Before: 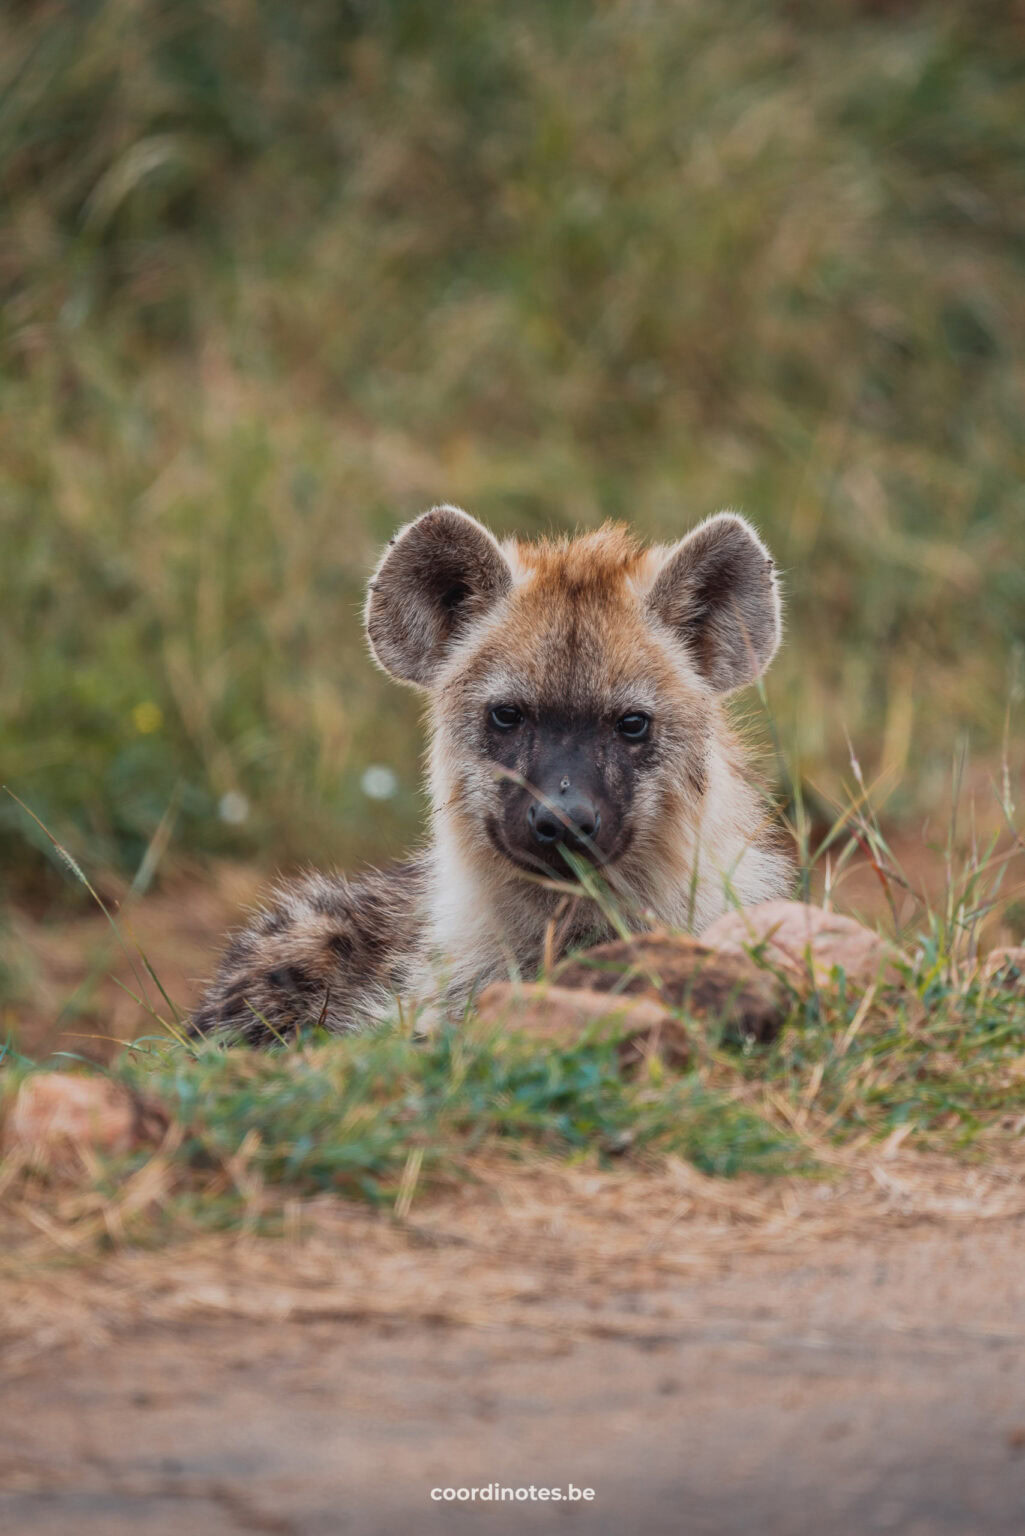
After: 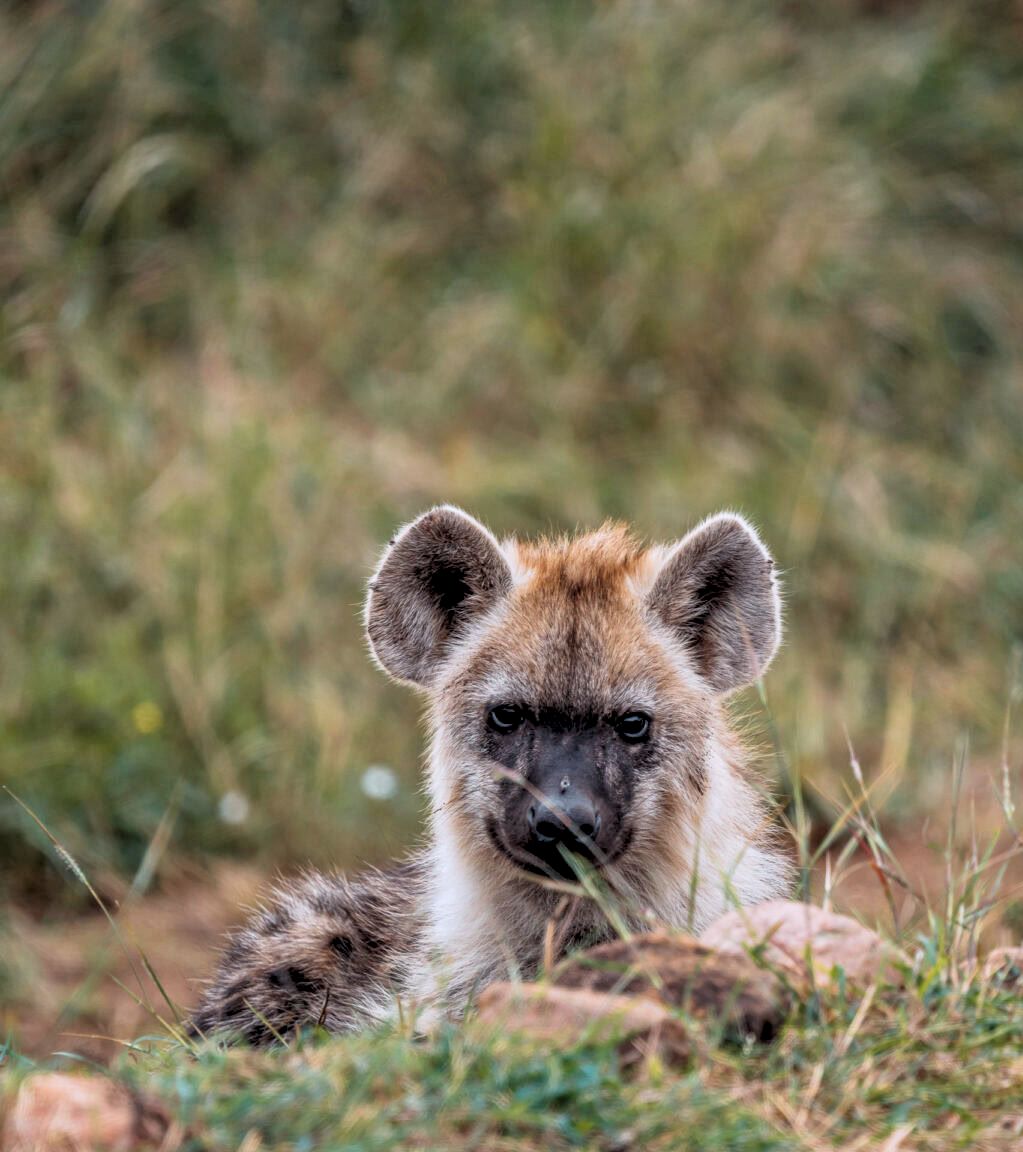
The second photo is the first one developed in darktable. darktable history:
rgb levels: levels [[0.013, 0.434, 0.89], [0, 0.5, 1], [0, 0.5, 1]]
crop: bottom 24.967%
white balance: red 0.984, blue 1.059
local contrast: detail 130%
